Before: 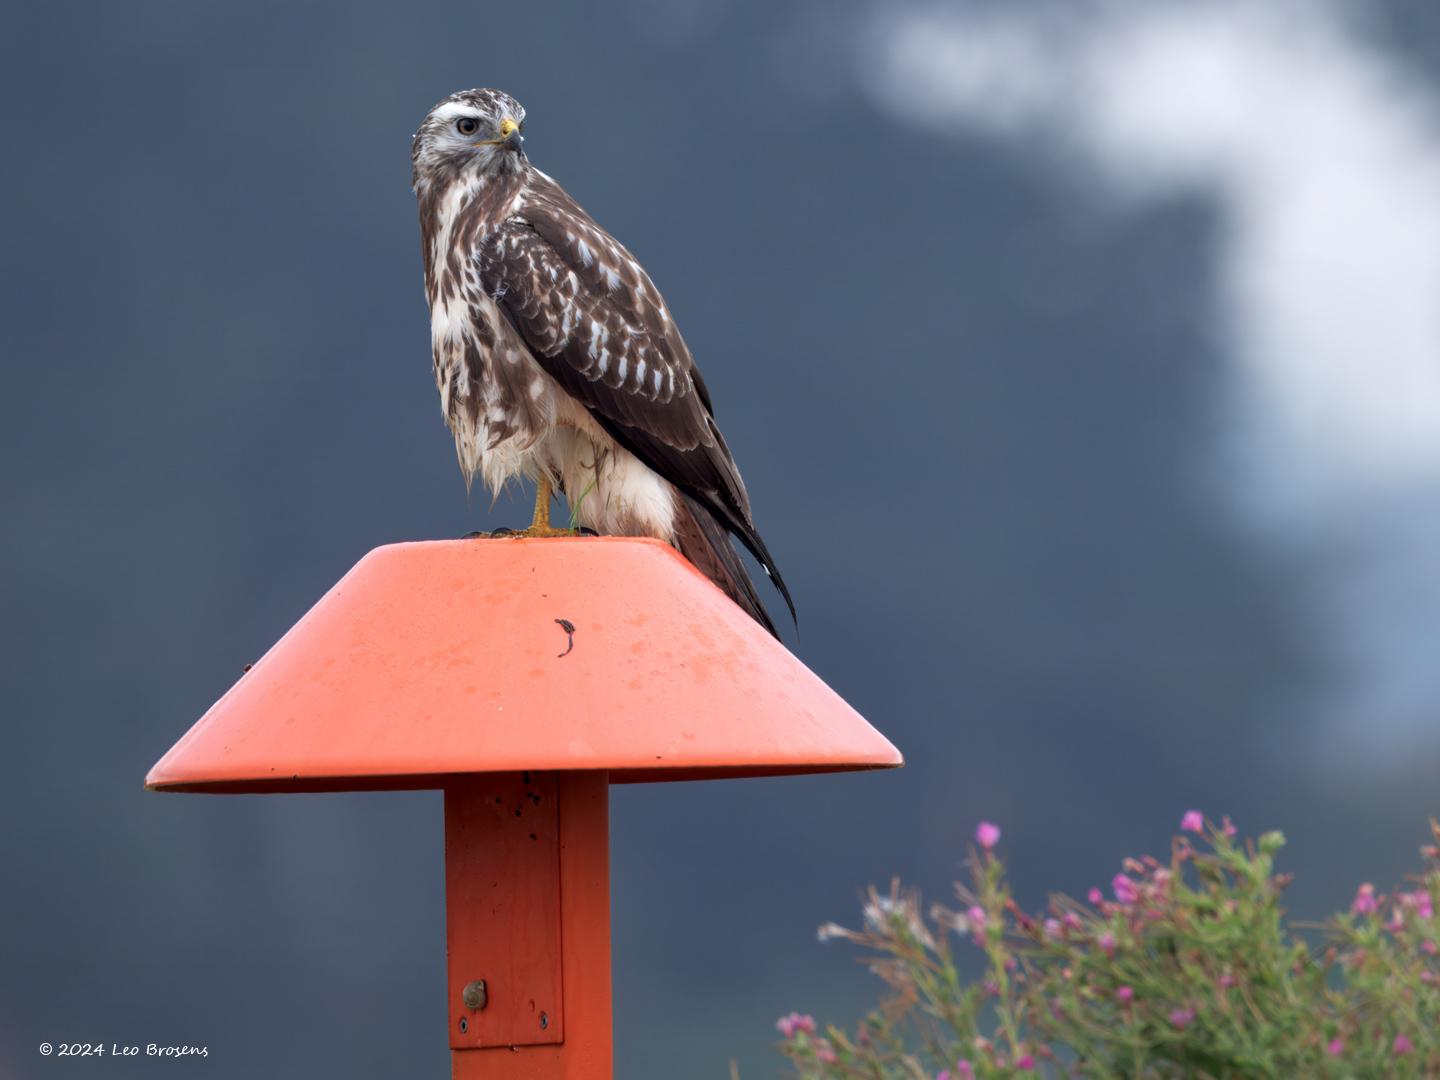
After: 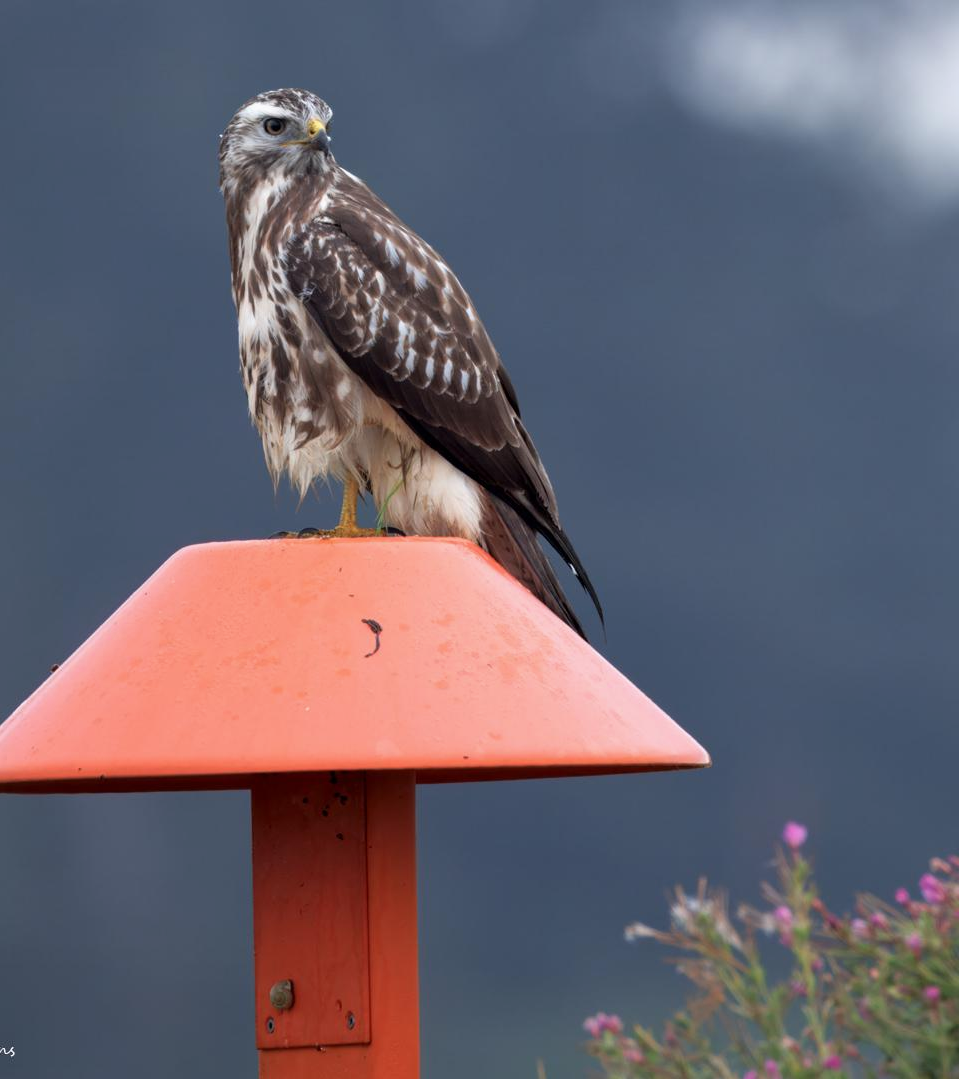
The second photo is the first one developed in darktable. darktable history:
crop and rotate: left 13.456%, right 19.894%
exposure: exposure -0.052 EV, compensate exposure bias true, compensate highlight preservation false
